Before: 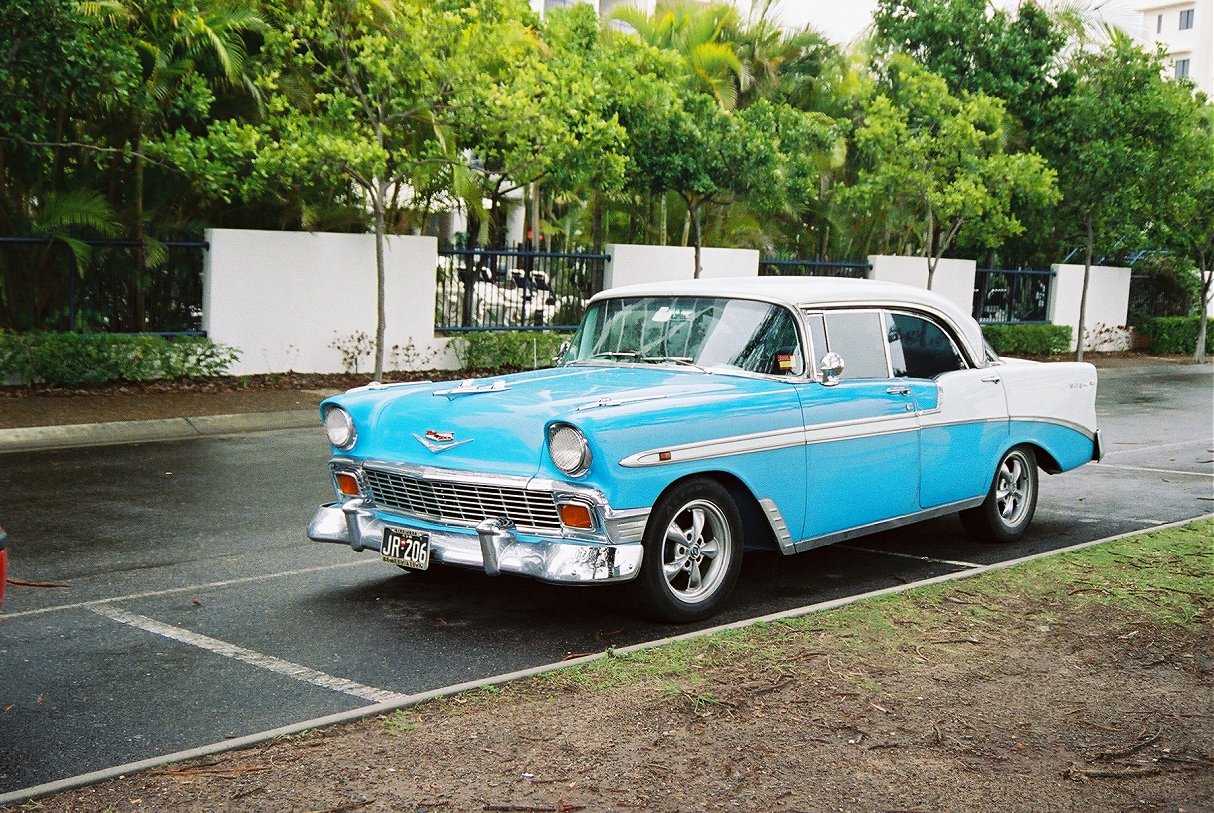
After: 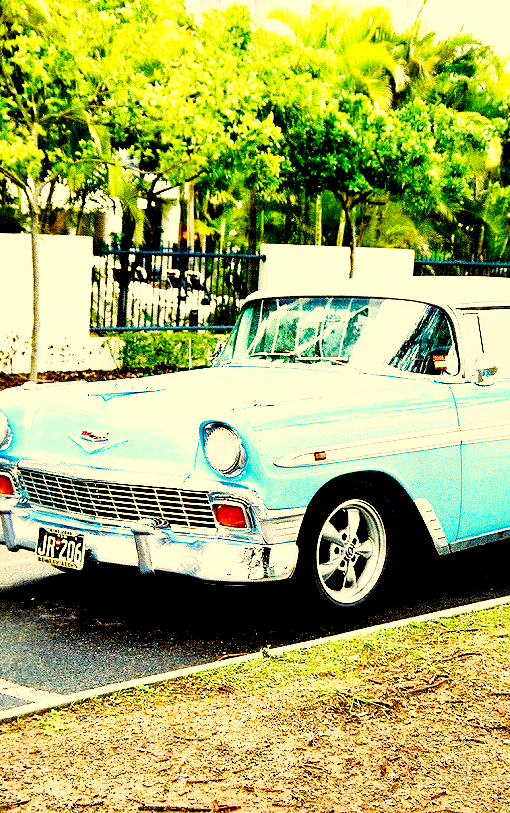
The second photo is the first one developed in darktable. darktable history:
local contrast: mode bilateral grid, contrast 24, coarseness 49, detail 121%, midtone range 0.2
color balance rgb: highlights gain › luminance 14.591%, linear chroma grading › global chroma 0.314%, perceptual saturation grading › global saturation 20%, perceptual saturation grading › highlights -24.731%, perceptual saturation grading › shadows 50.004%, perceptual brilliance grading › mid-tones 9.214%, perceptual brilliance grading › shadows 14.379%
crop: left 28.484%, right 29.441%
base curve: curves: ch0 [(0, 0) (0.026, 0.03) (0.109, 0.232) (0.351, 0.748) (0.669, 0.968) (1, 1)], preserve colors none
color correction: highlights a* 2.7, highlights b* 22.63
exposure: black level correction 0.032, exposure 0.315 EV, compensate highlight preservation false
